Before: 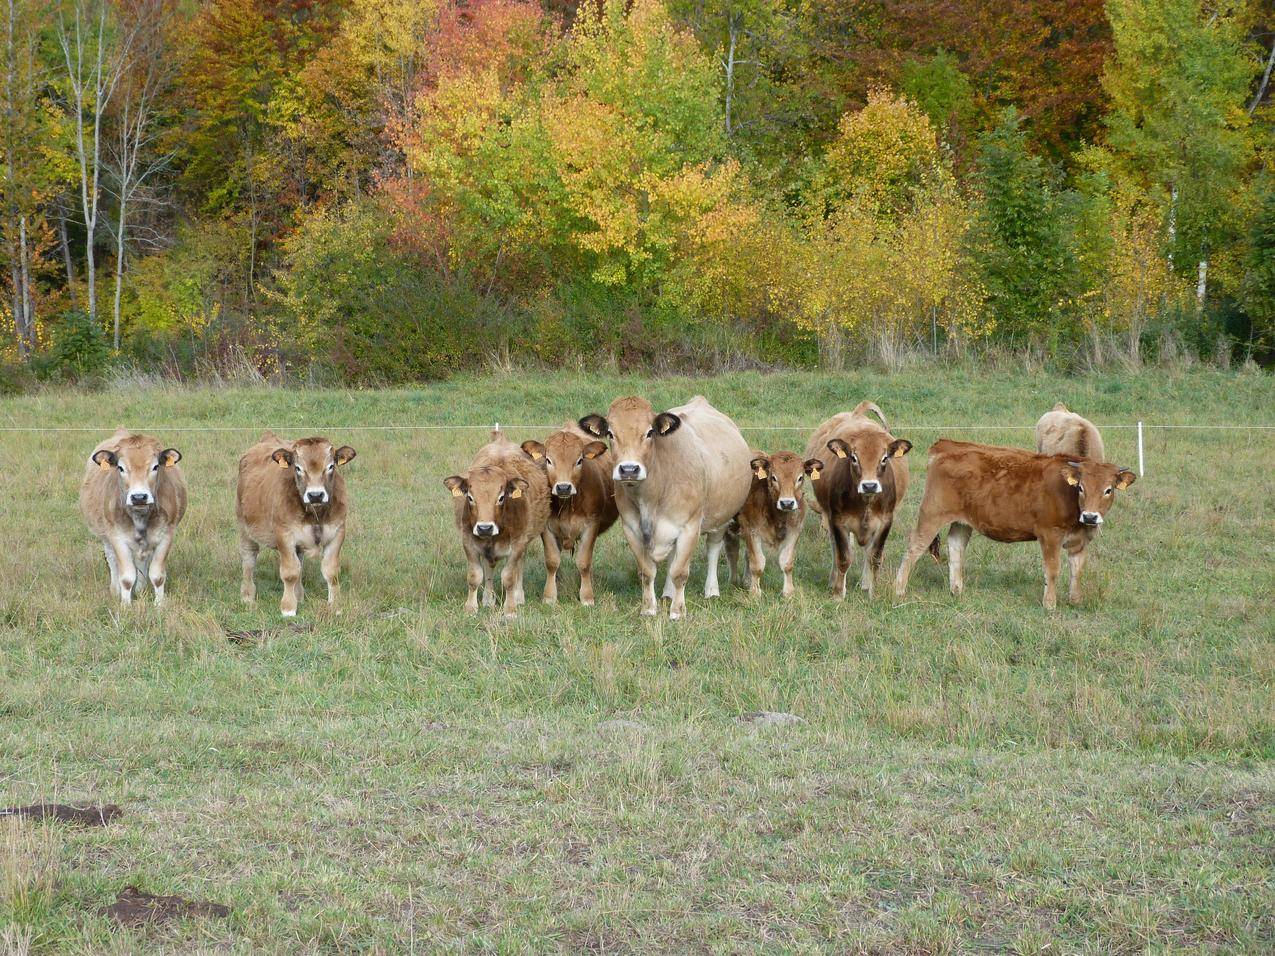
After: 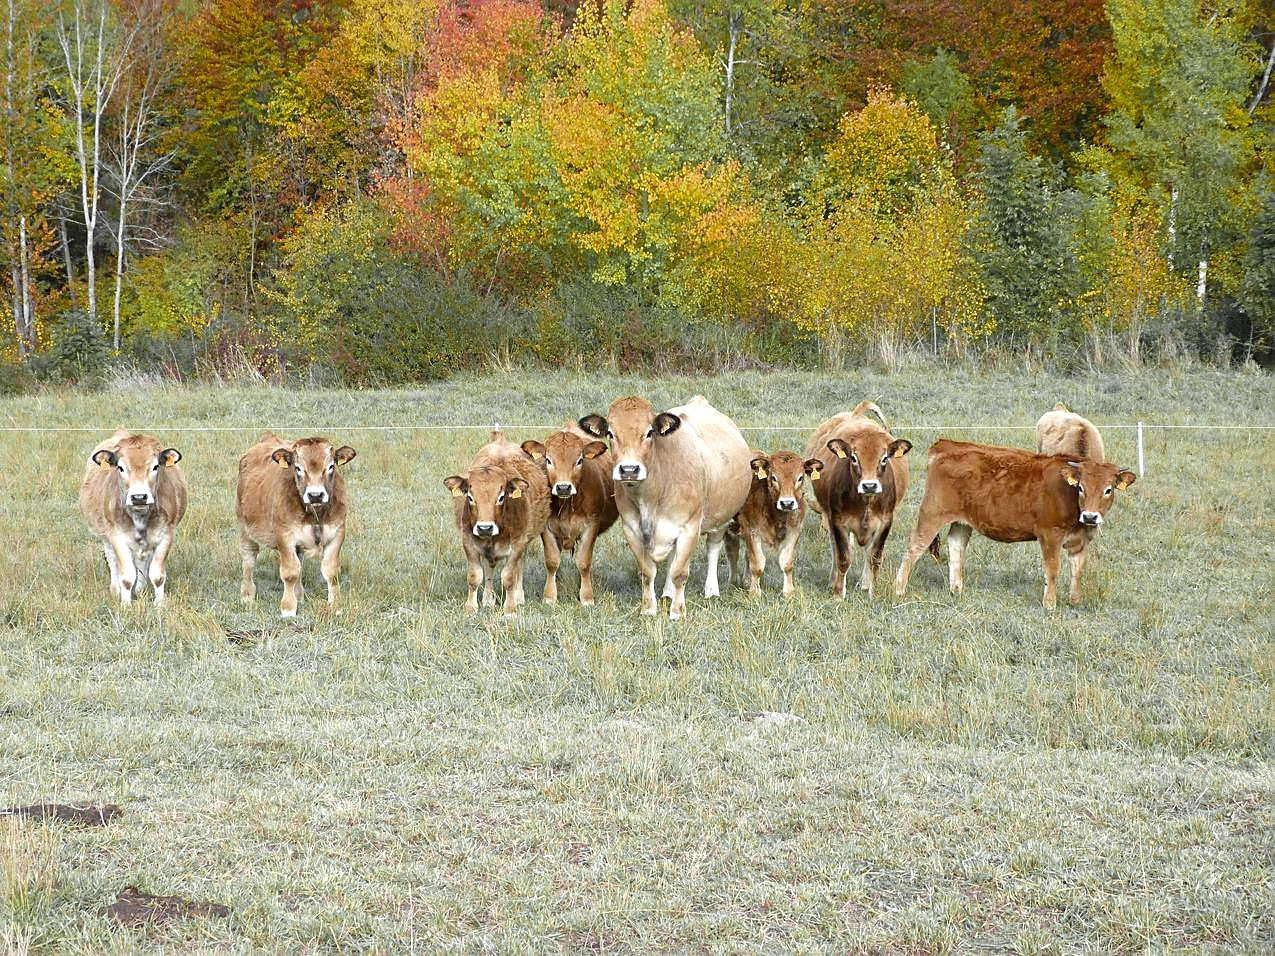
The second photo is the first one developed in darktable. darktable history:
sharpen: on, module defaults
exposure: exposure 0.704 EV, compensate highlight preservation false
color zones: curves: ch0 [(0.004, 0.388) (0.125, 0.392) (0.25, 0.404) (0.375, 0.5) (0.5, 0.5) (0.625, 0.5) (0.75, 0.5) (0.875, 0.5)]; ch1 [(0, 0.5) (0.125, 0.5) (0.25, 0.5) (0.375, 0.124) (0.524, 0.124) (0.645, 0.128) (0.789, 0.132) (0.914, 0.096) (0.998, 0.068)]
